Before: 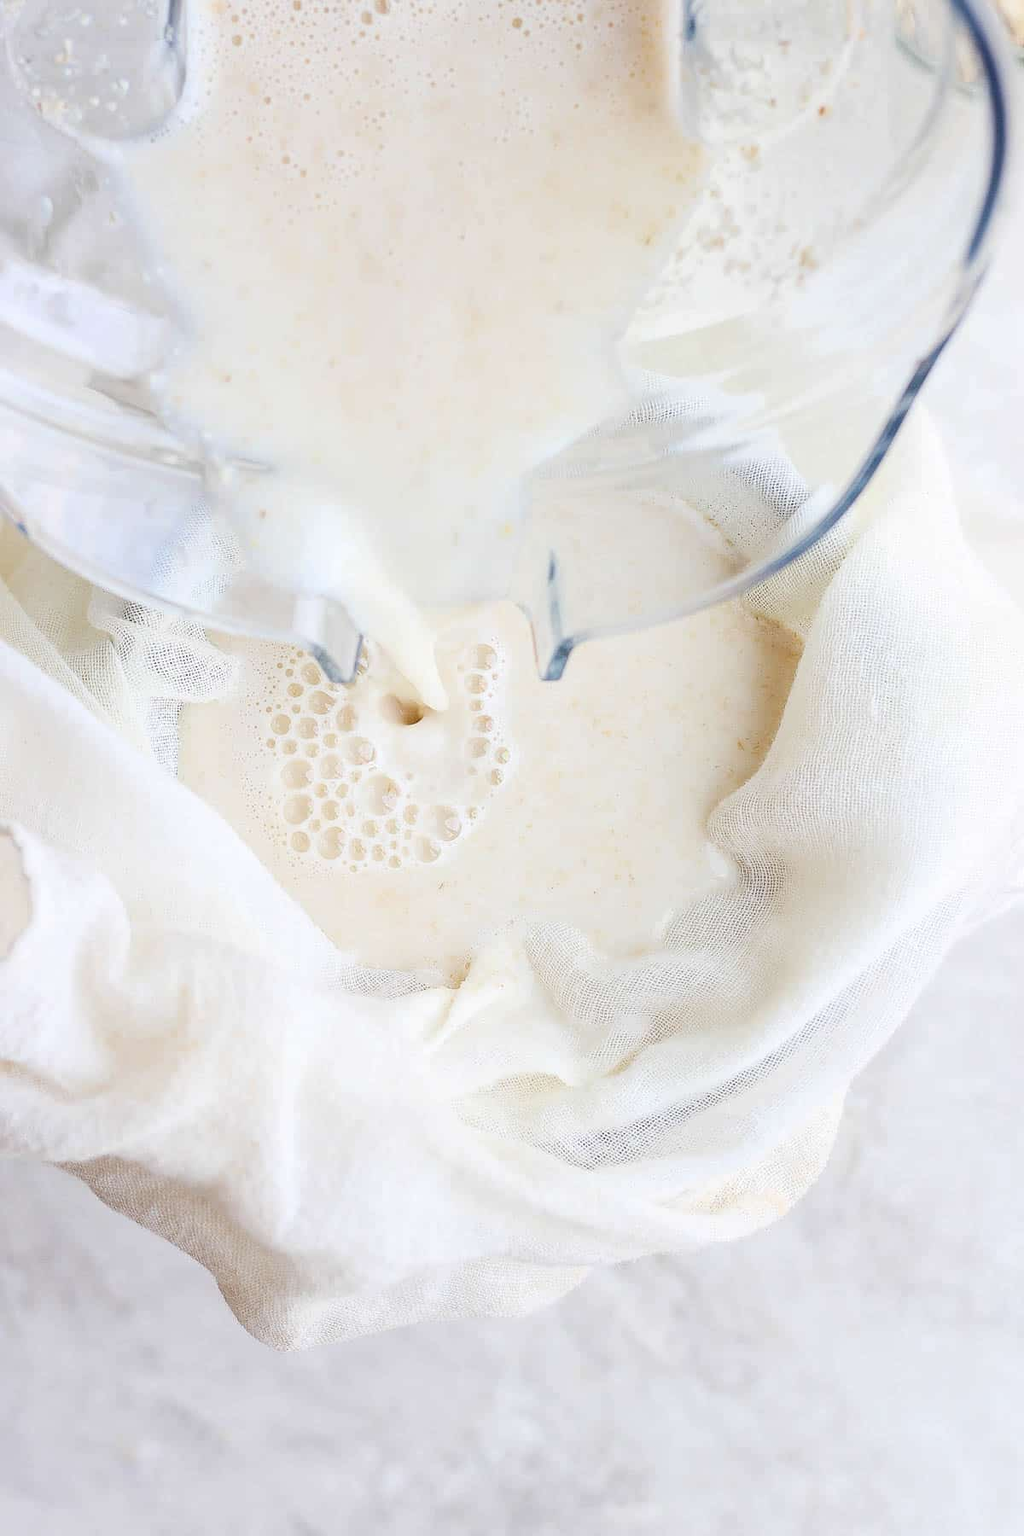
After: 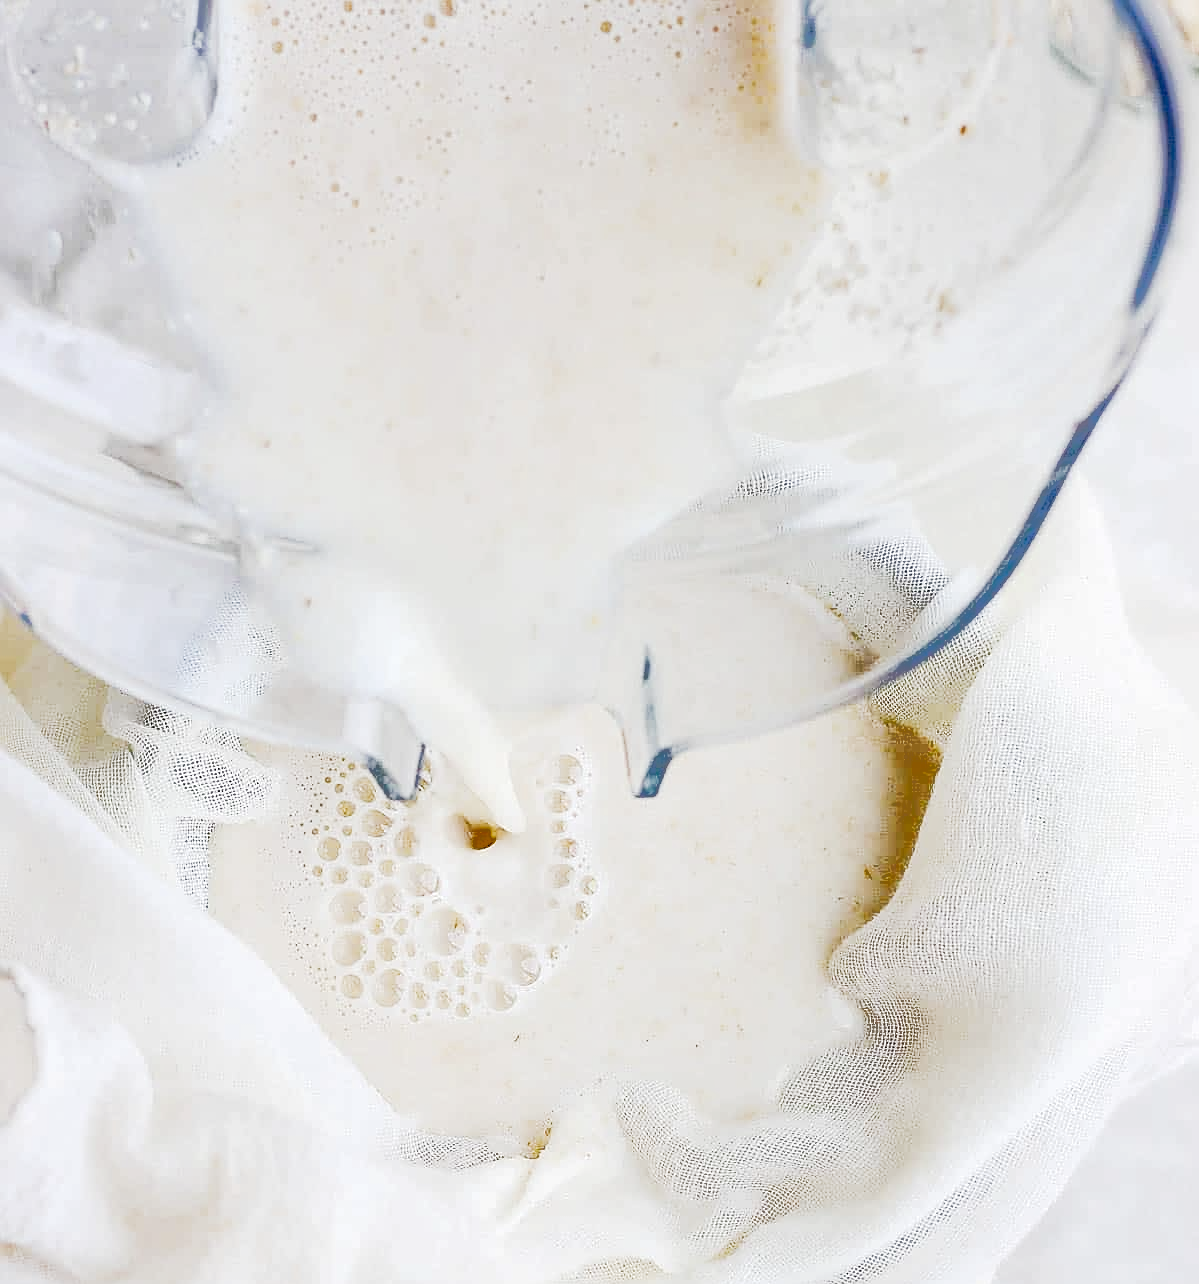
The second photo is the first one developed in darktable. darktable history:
tone curve: curves: ch0 [(0.016, 0.011) (0.094, 0.016) (0.469, 0.508) (0.721, 0.862) (1, 1)], preserve colors none
crop: right 0%, bottom 28.666%
sharpen: on, module defaults
shadows and highlights: shadows 39.39, highlights -59.75
